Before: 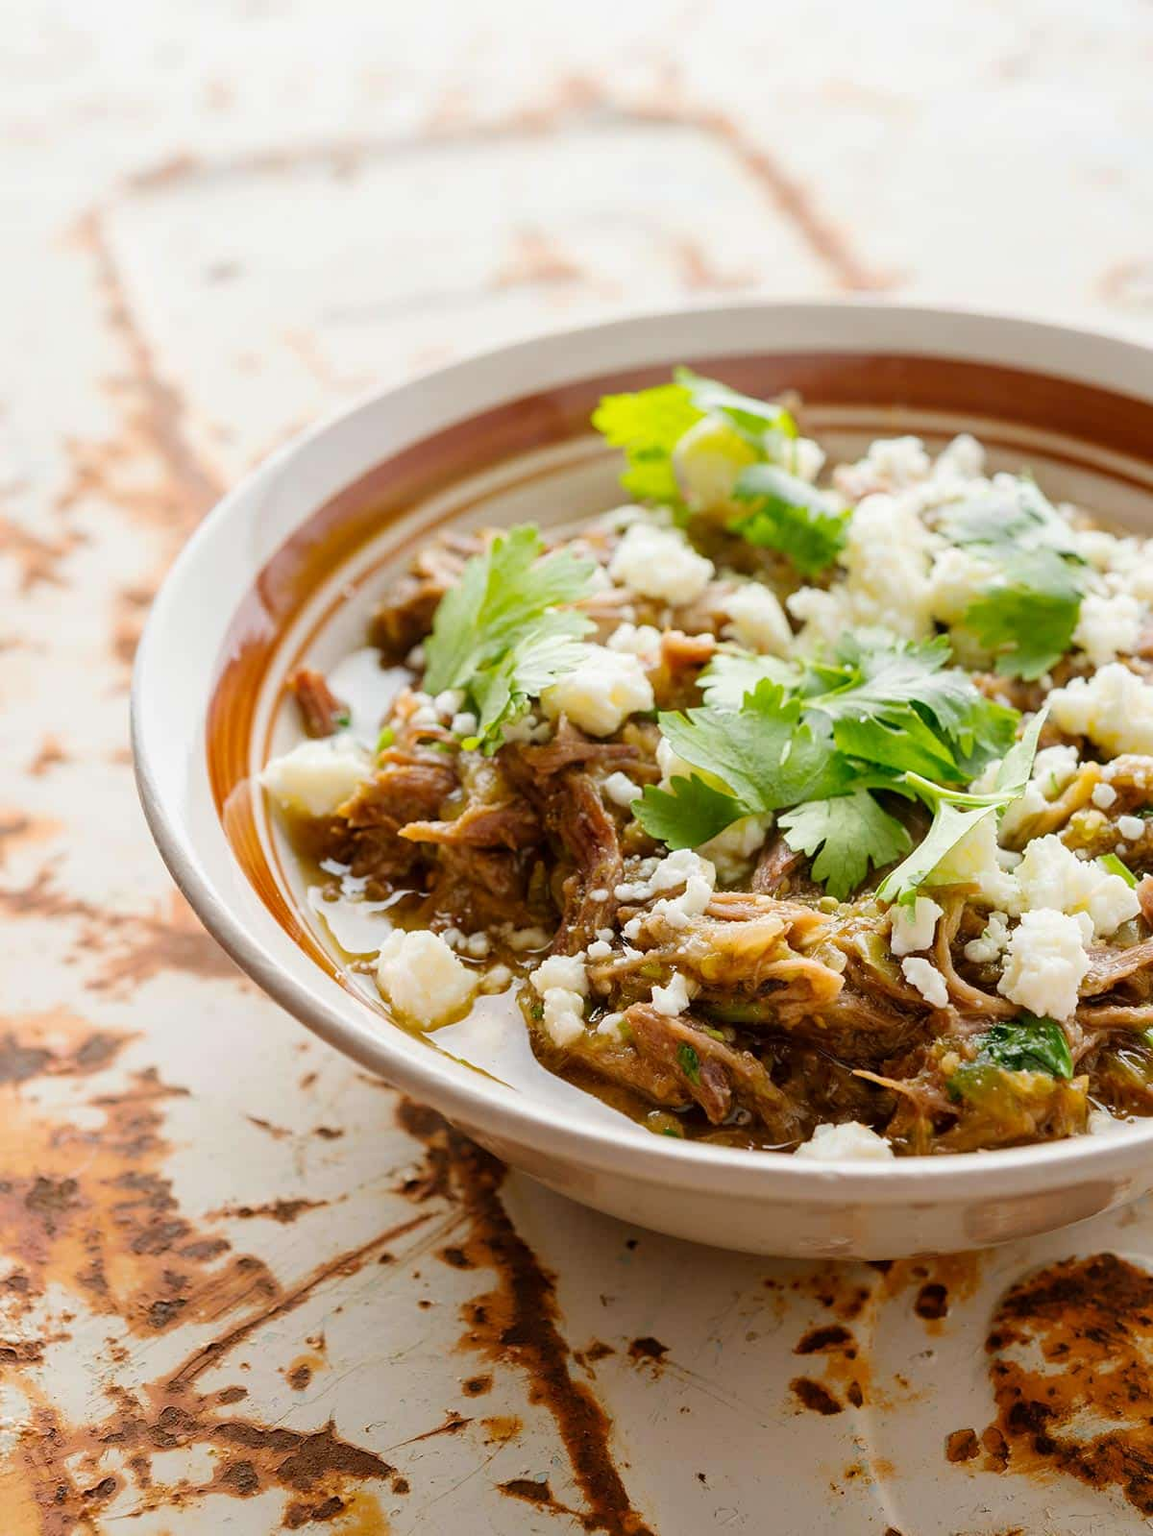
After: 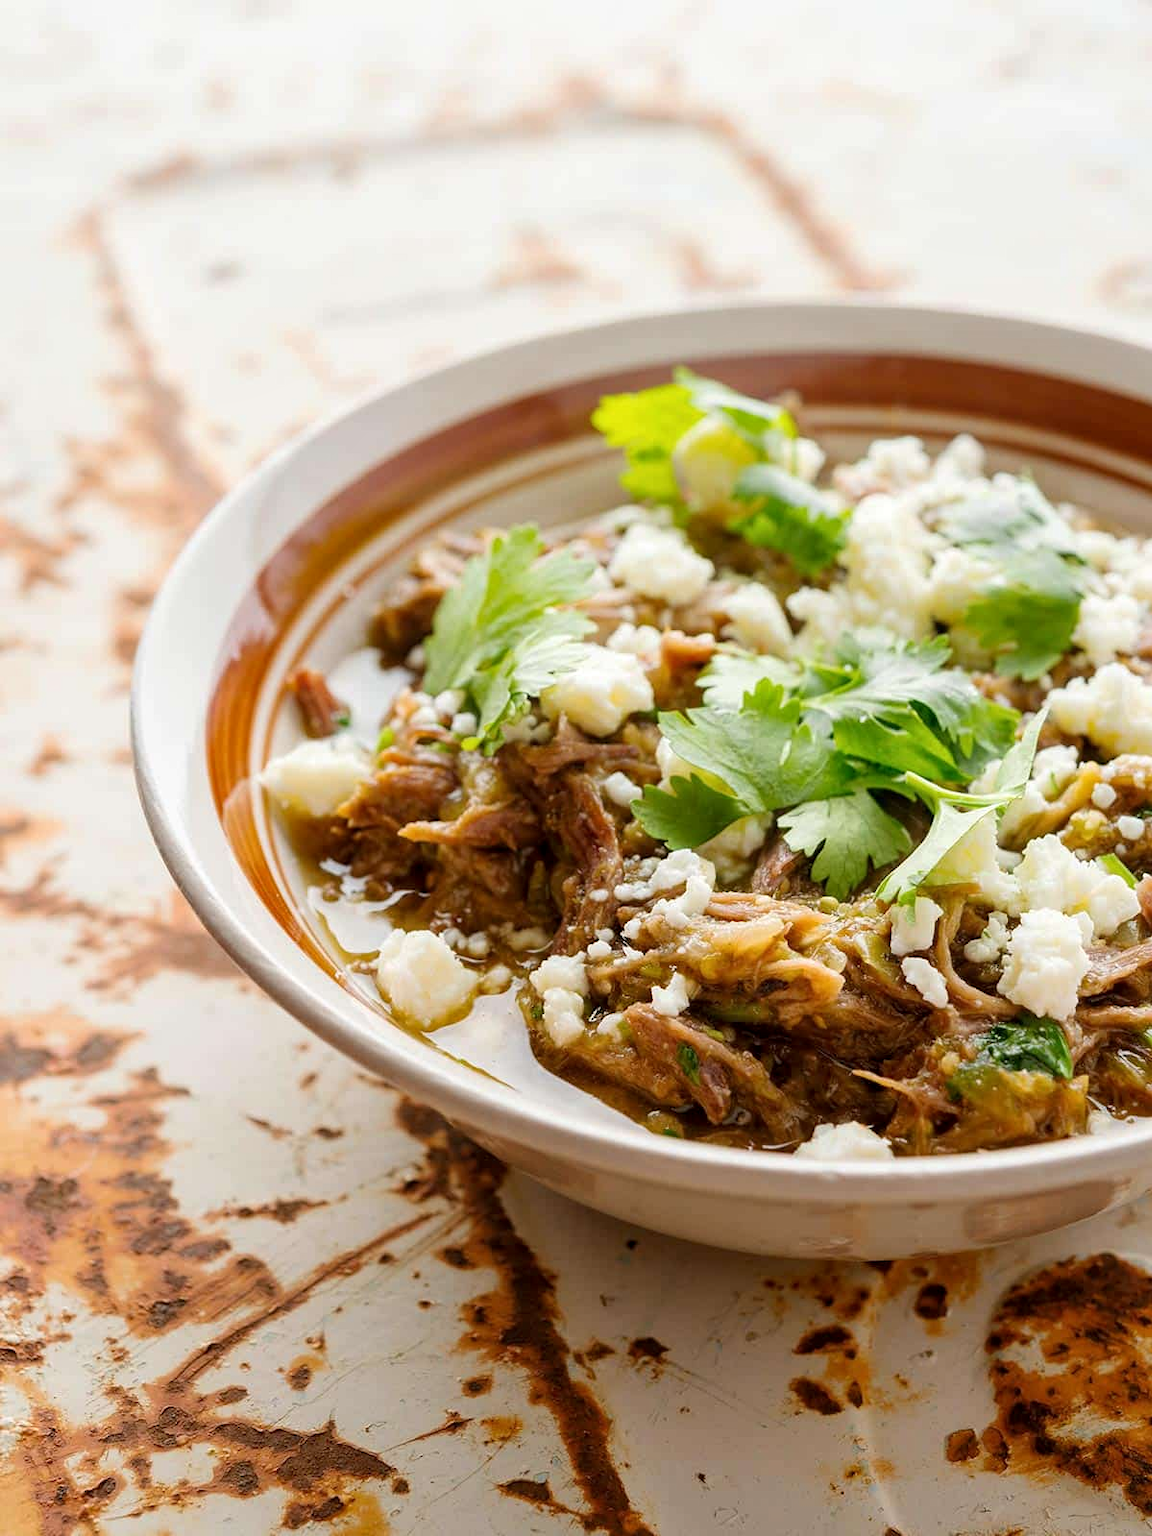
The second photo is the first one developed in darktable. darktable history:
local contrast: highlights 106%, shadows 97%, detail 119%, midtone range 0.2
